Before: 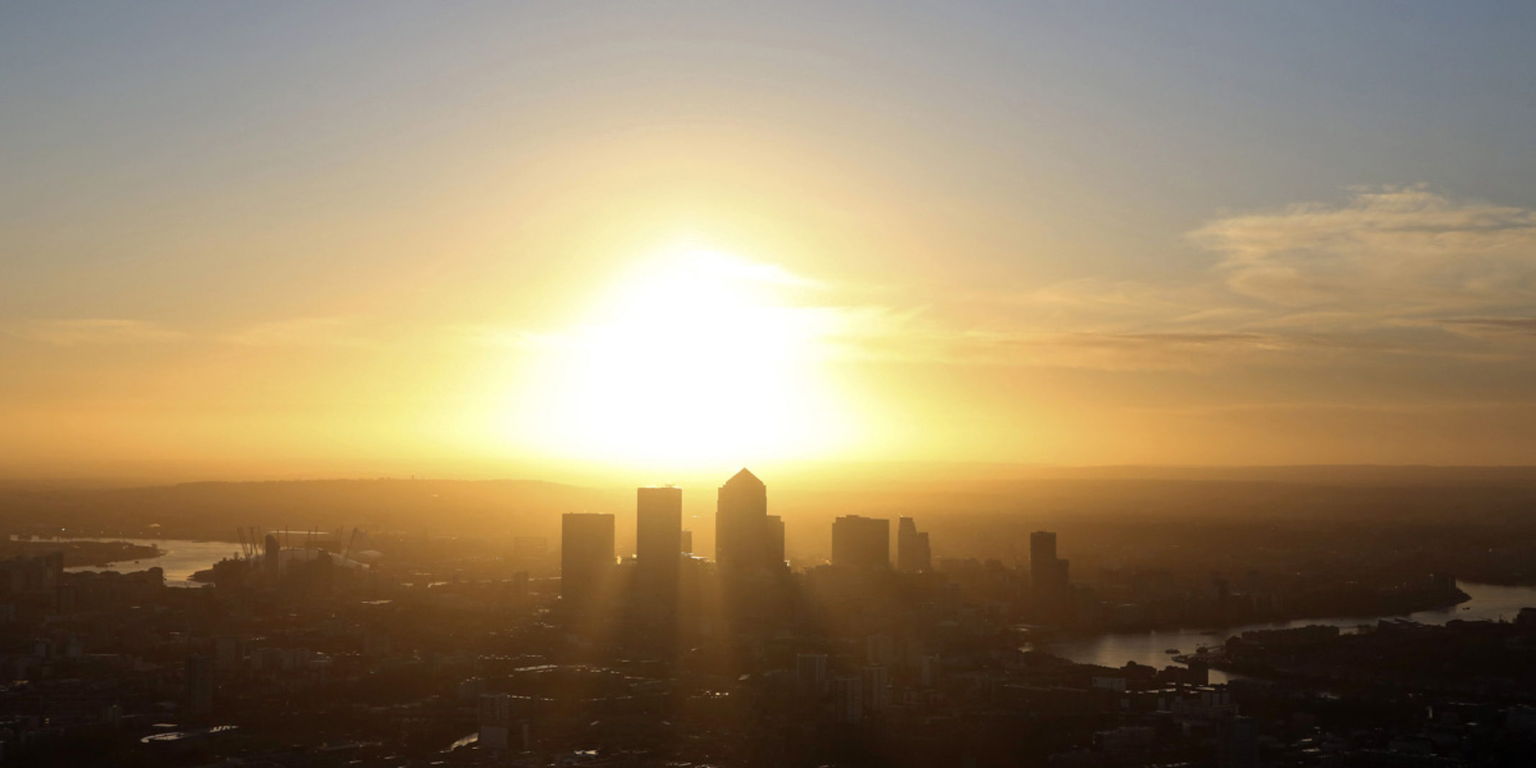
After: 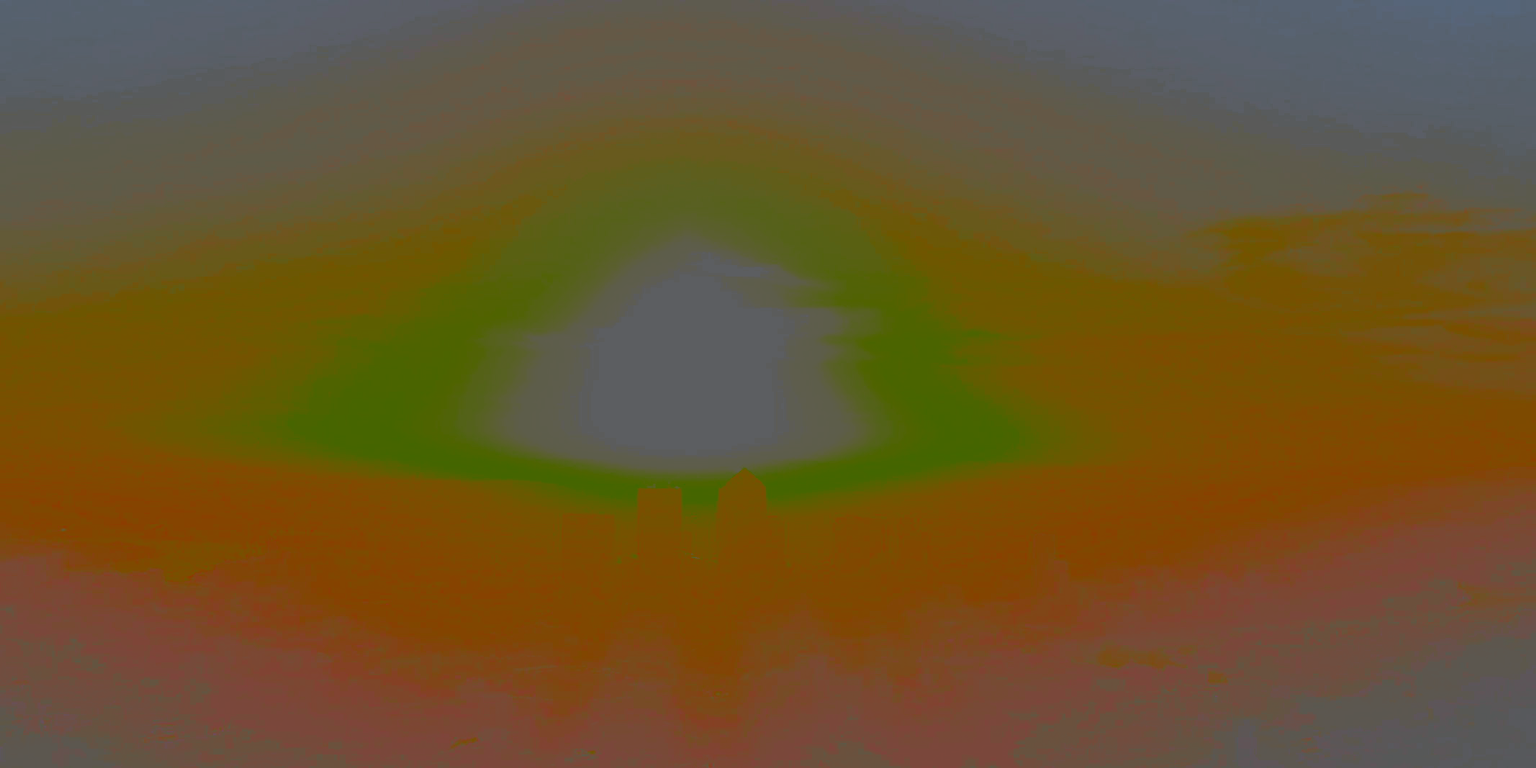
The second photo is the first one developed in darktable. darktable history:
contrast brightness saturation: contrast -0.978, brightness -0.18, saturation 0.733
tone curve: curves: ch0 [(0, 0) (0.15, 0.17) (0.452, 0.437) (0.611, 0.588) (0.751, 0.749) (1, 1)]; ch1 [(0, 0) (0.325, 0.327) (0.412, 0.45) (0.453, 0.484) (0.5, 0.499) (0.541, 0.55) (0.617, 0.612) (0.695, 0.697) (1, 1)]; ch2 [(0, 0) (0.386, 0.397) (0.452, 0.459) (0.505, 0.498) (0.524, 0.547) (0.574, 0.566) (0.633, 0.641) (1, 1)], color space Lab, independent channels, preserve colors none
color zones: curves: ch0 [(0, 0.466) (0.128, 0.466) (0.25, 0.5) (0.375, 0.456) (0.5, 0.5) (0.625, 0.5) (0.737, 0.652) (0.875, 0.5)]; ch1 [(0, 0.603) (0.125, 0.618) (0.261, 0.348) (0.372, 0.353) (0.497, 0.363) (0.611, 0.45) (0.731, 0.427) (0.875, 0.518) (0.998, 0.652)]; ch2 [(0, 0.559) (0.125, 0.451) (0.253, 0.564) (0.37, 0.578) (0.5, 0.466) (0.625, 0.471) (0.731, 0.471) (0.88, 0.485)]
